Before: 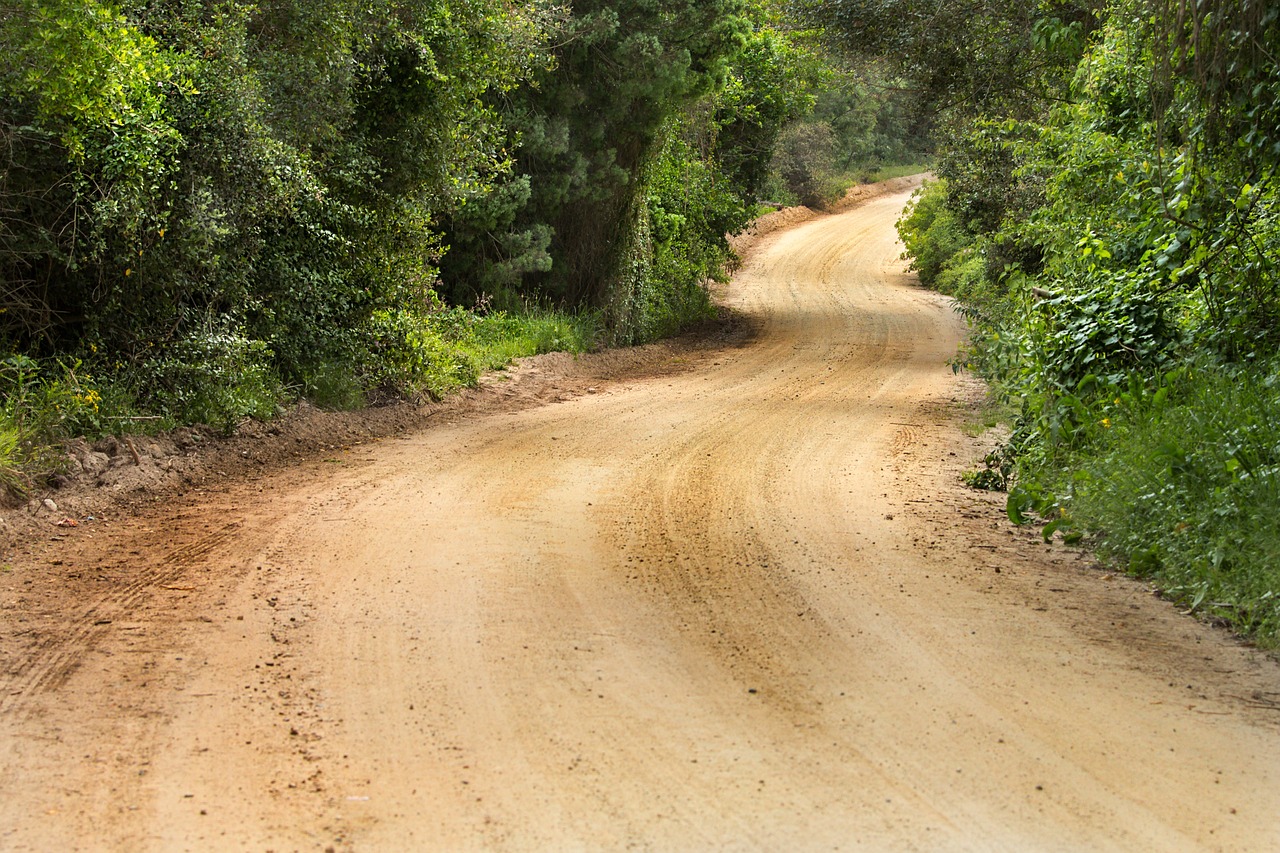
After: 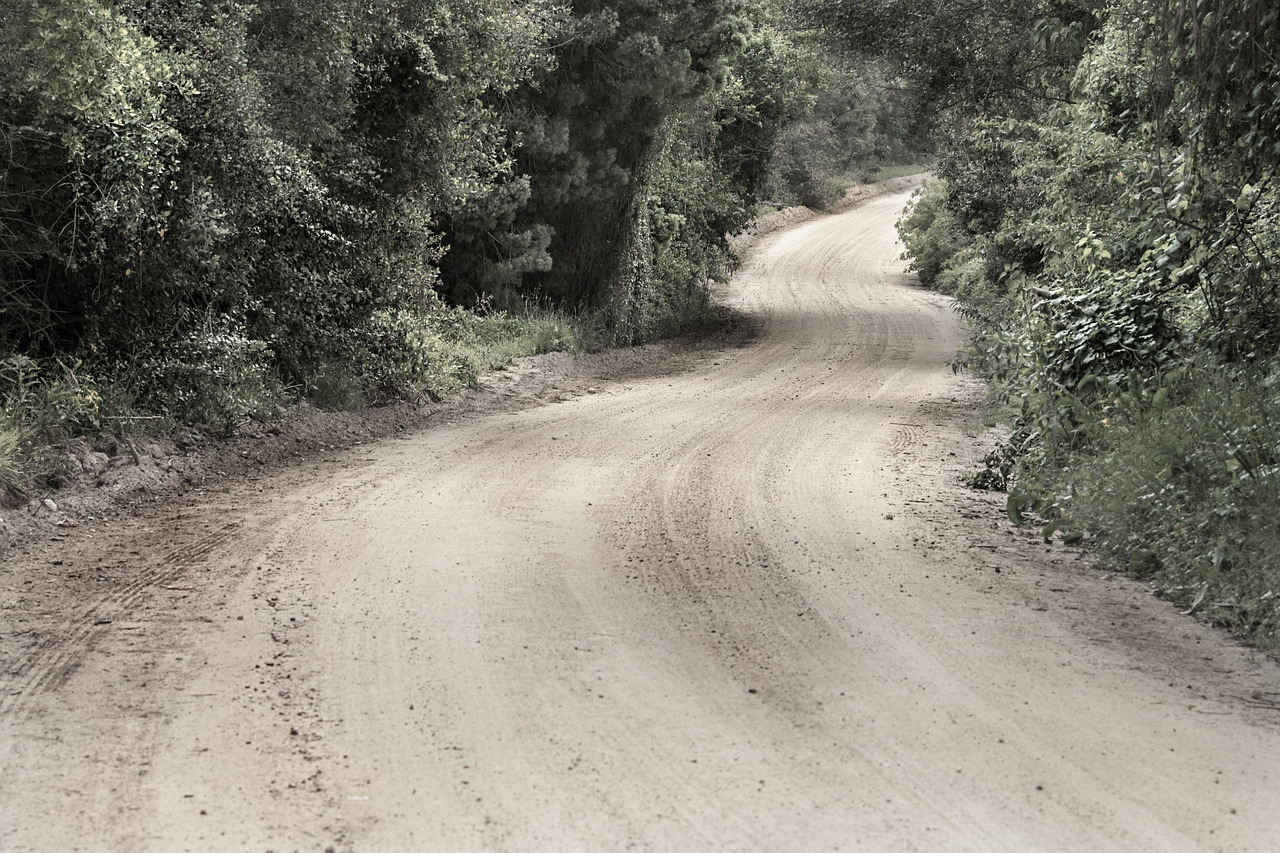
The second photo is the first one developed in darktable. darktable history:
color correction: highlights b* -0.046, saturation 0.244
